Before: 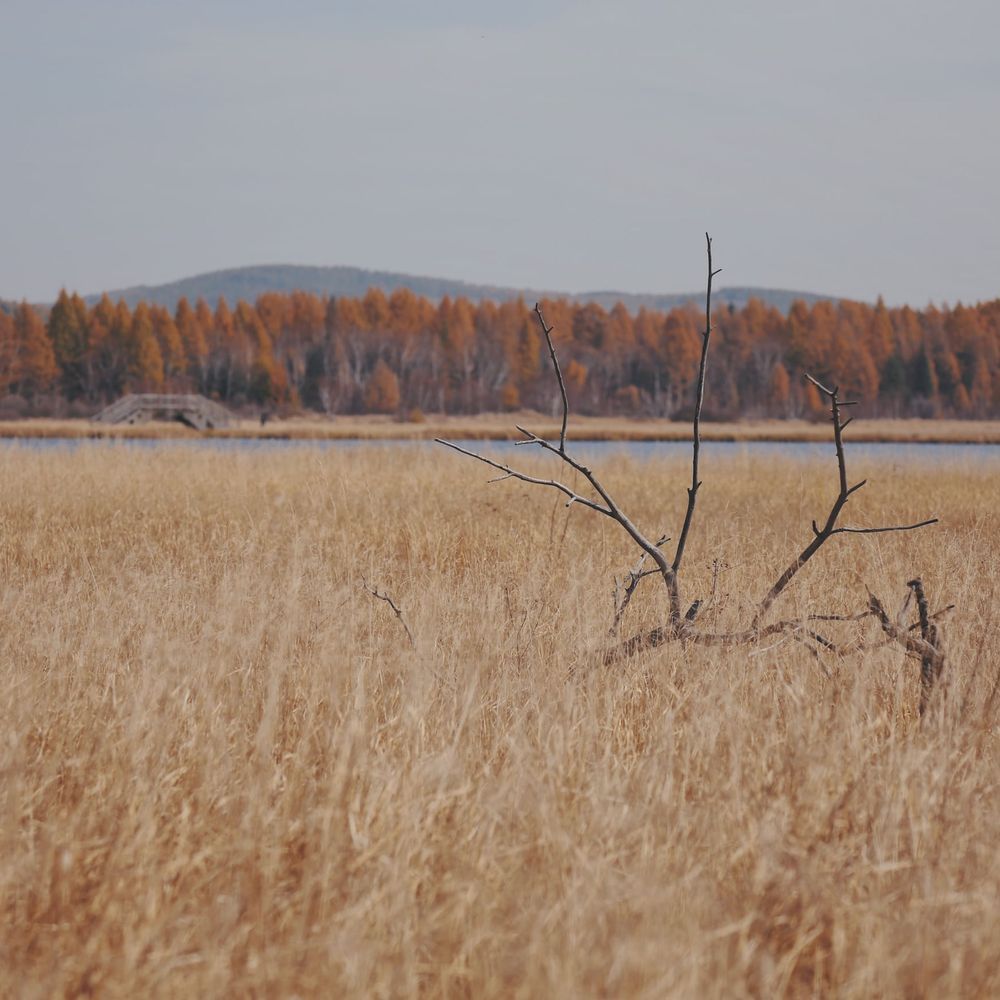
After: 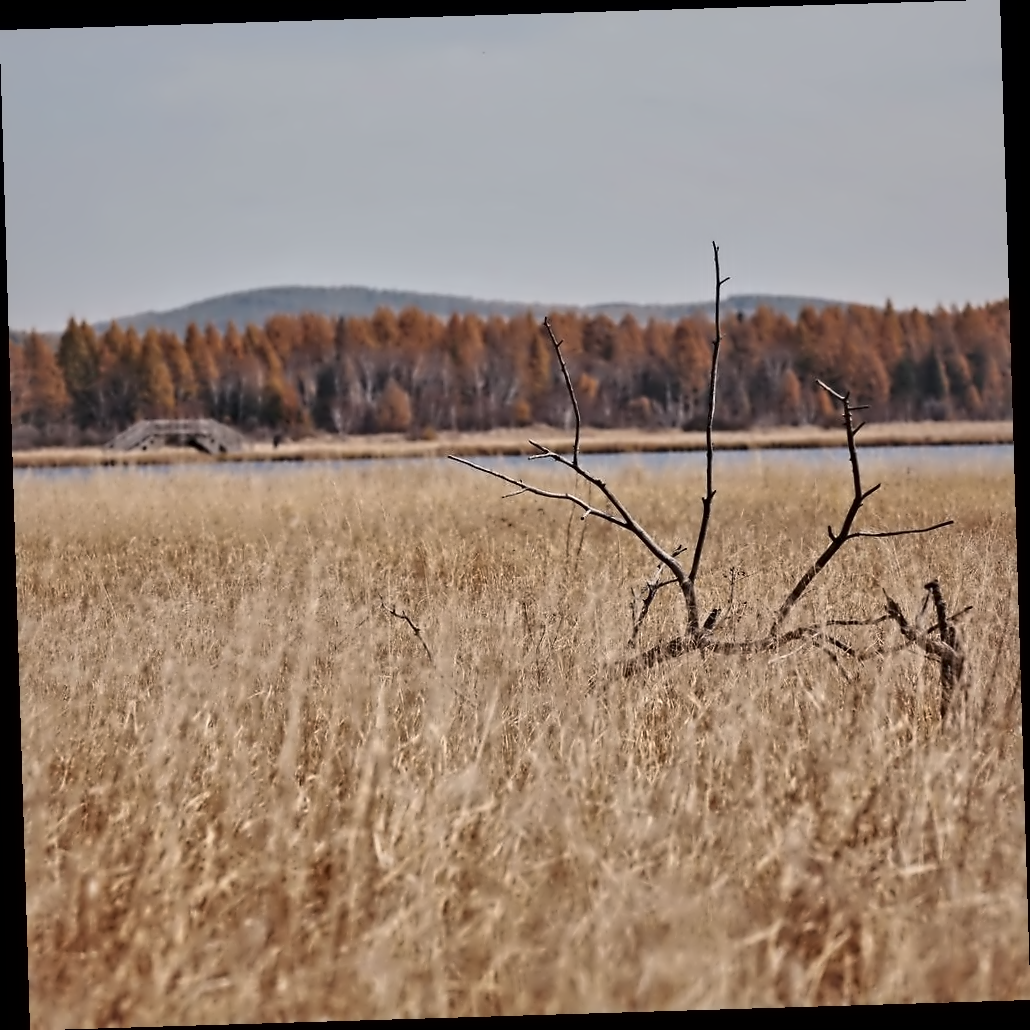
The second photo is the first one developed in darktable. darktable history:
rotate and perspective: rotation -1.75°, automatic cropping off
local contrast: mode bilateral grid, contrast 25, coarseness 60, detail 151%, midtone range 0.2
contrast equalizer: octaves 7, y [[0.5, 0.542, 0.583, 0.625, 0.667, 0.708], [0.5 ×6], [0.5 ×6], [0, 0.033, 0.067, 0.1, 0.133, 0.167], [0, 0.05, 0.1, 0.15, 0.2, 0.25]]
